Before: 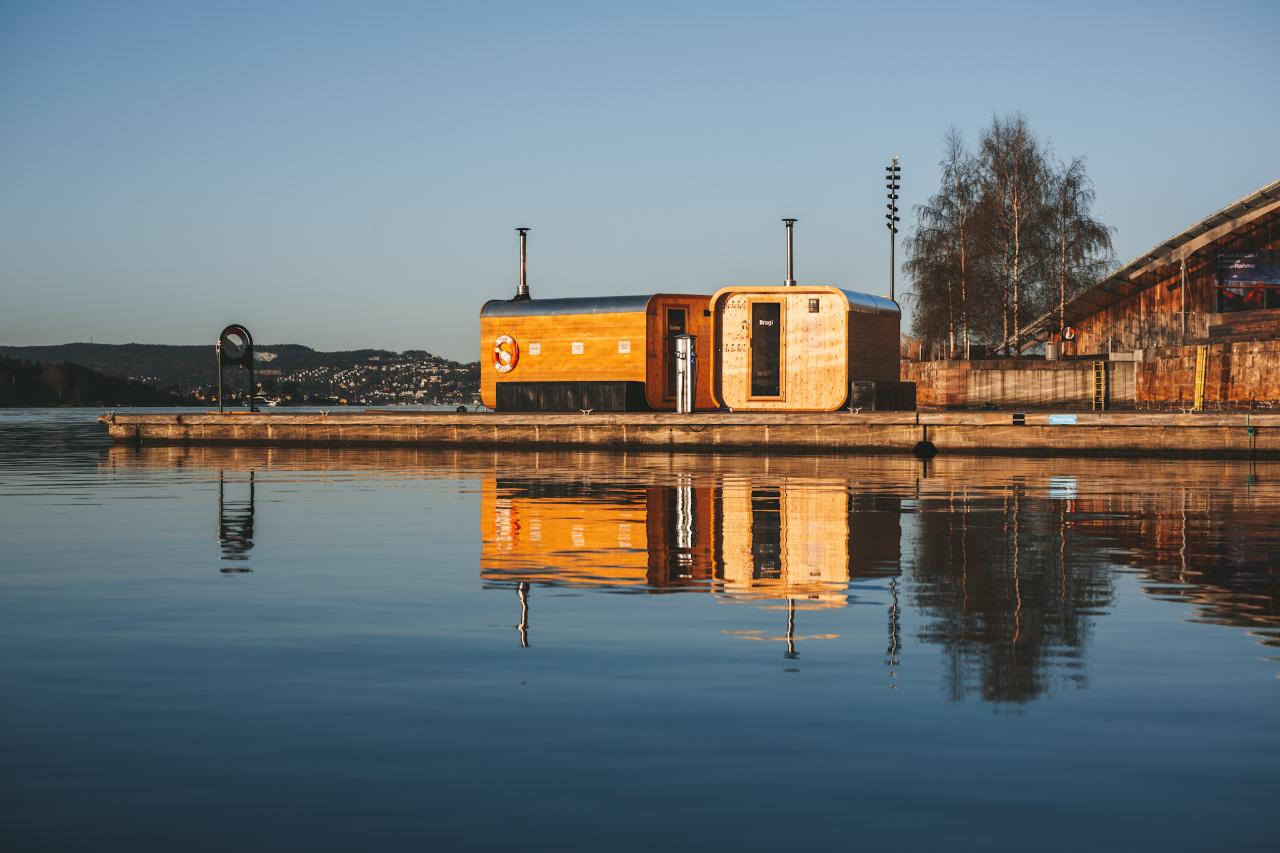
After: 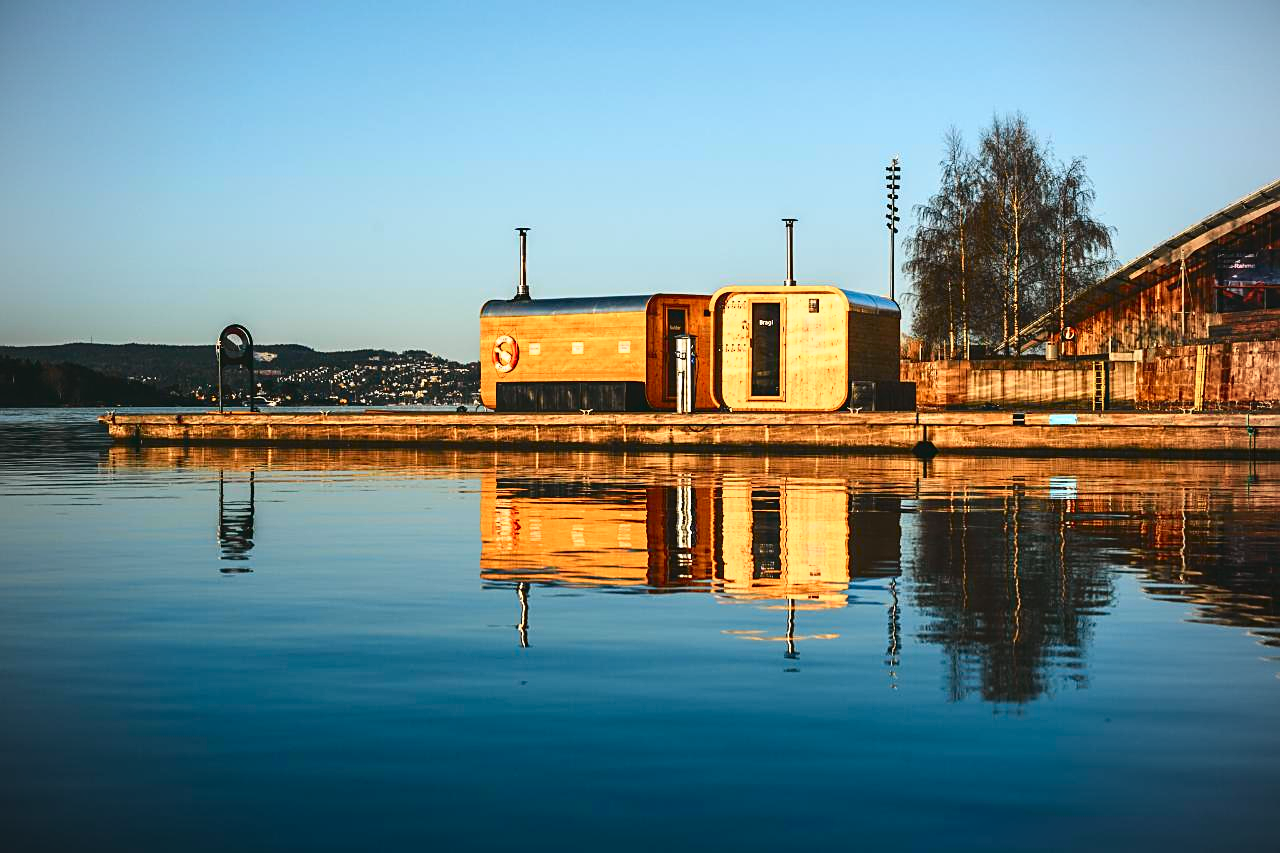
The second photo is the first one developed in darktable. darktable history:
vignetting: brightness -0.278, unbound false
sharpen: on, module defaults
tone curve: curves: ch0 [(0, 0.018) (0.162, 0.128) (0.434, 0.478) (0.667, 0.785) (0.819, 0.943) (1, 0.991)]; ch1 [(0, 0) (0.402, 0.36) (0.476, 0.449) (0.506, 0.505) (0.523, 0.518) (0.579, 0.626) (0.641, 0.668) (0.693, 0.745) (0.861, 0.934) (1, 1)]; ch2 [(0, 0) (0.424, 0.388) (0.483, 0.472) (0.503, 0.505) (0.521, 0.519) (0.547, 0.581) (0.582, 0.648) (0.699, 0.759) (0.997, 0.858)], color space Lab, independent channels, preserve colors none
